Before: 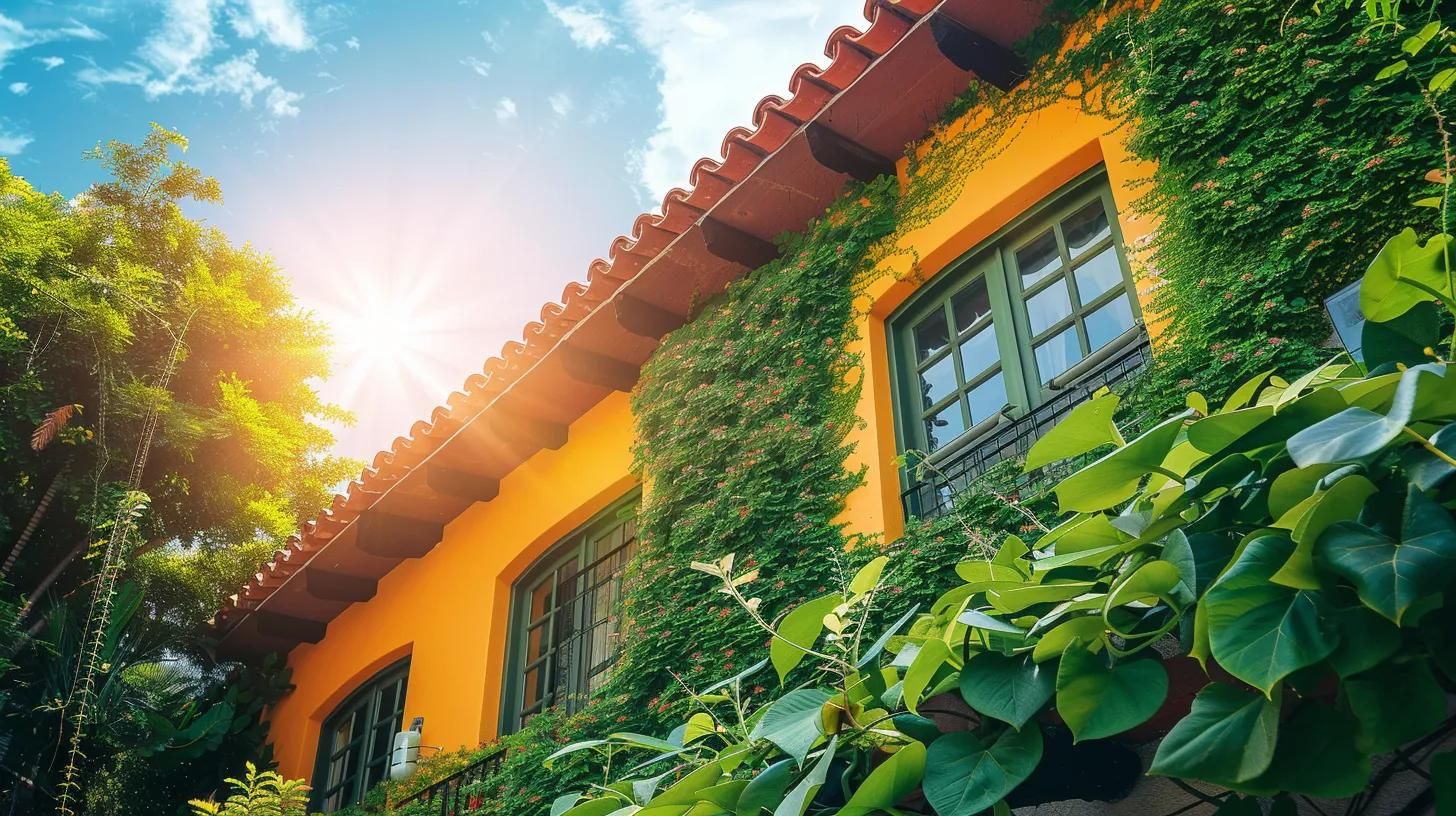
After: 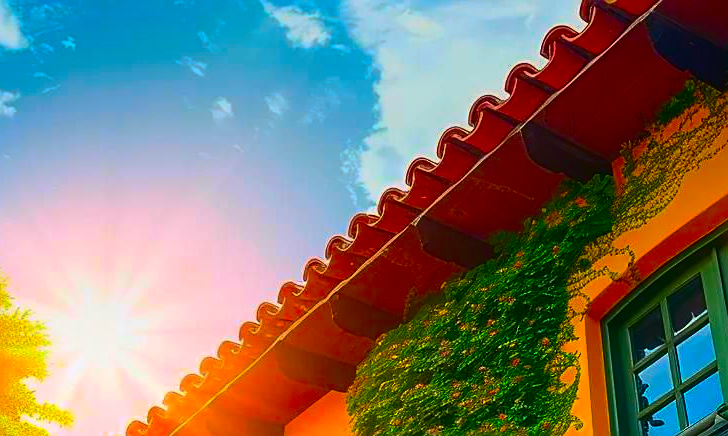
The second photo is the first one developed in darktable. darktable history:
shadows and highlights: radius 93.07, shadows -14.46, white point adjustment 0.23, highlights 31.48, compress 48.23%, highlights color adjustment 52.79%, soften with gaussian
contrast brightness saturation: contrast 0.26, brightness 0.02, saturation 0.87
crop: left 19.556%, right 30.401%, bottom 46.458%
graduated density: rotation 5.63°, offset 76.9
color balance rgb: perceptual saturation grading › global saturation 25%, global vibrance 20%
sharpen: on, module defaults
base curve: curves: ch0 [(0, 0) (0.595, 0.418) (1, 1)], preserve colors none
